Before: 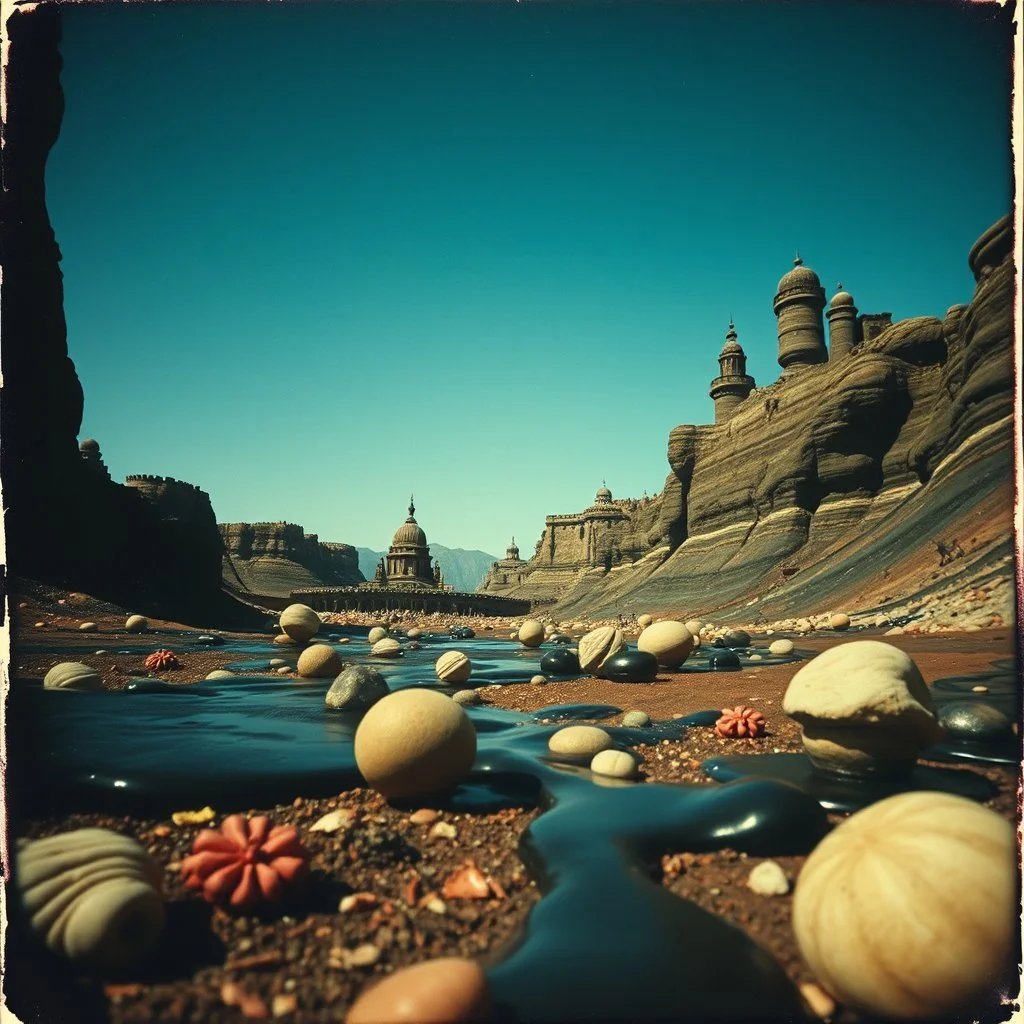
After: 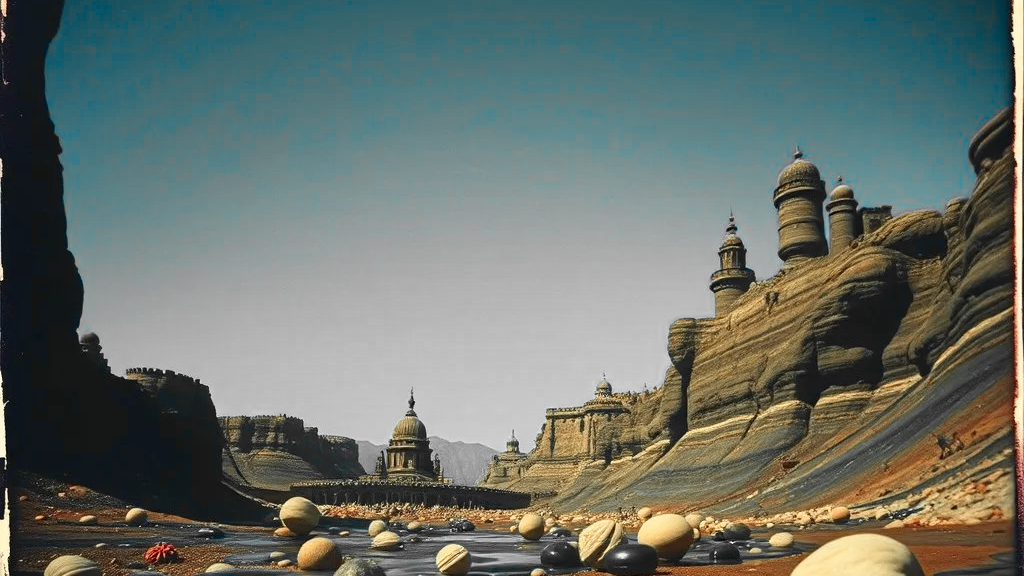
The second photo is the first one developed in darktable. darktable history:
shadows and highlights: white point adjustment 0.822, soften with gaussian
color zones: curves: ch0 [(0, 0.363) (0.128, 0.373) (0.25, 0.5) (0.402, 0.407) (0.521, 0.525) (0.63, 0.559) (0.729, 0.662) (0.867, 0.471)]; ch1 [(0, 0.515) (0.136, 0.618) (0.25, 0.5) (0.378, 0) (0.516, 0) (0.622, 0.593) (0.737, 0.819) (0.87, 0.593)]; ch2 [(0, 0.529) (0.128, 0.471) (0.282, 0.451) (0.386, 0.662) (0.516, 0.525) (0.633, 0.554) (0.75, 0.62) (0.875, 0.441)]
crop and rotate: top 10.485%, bottom 33.175%
